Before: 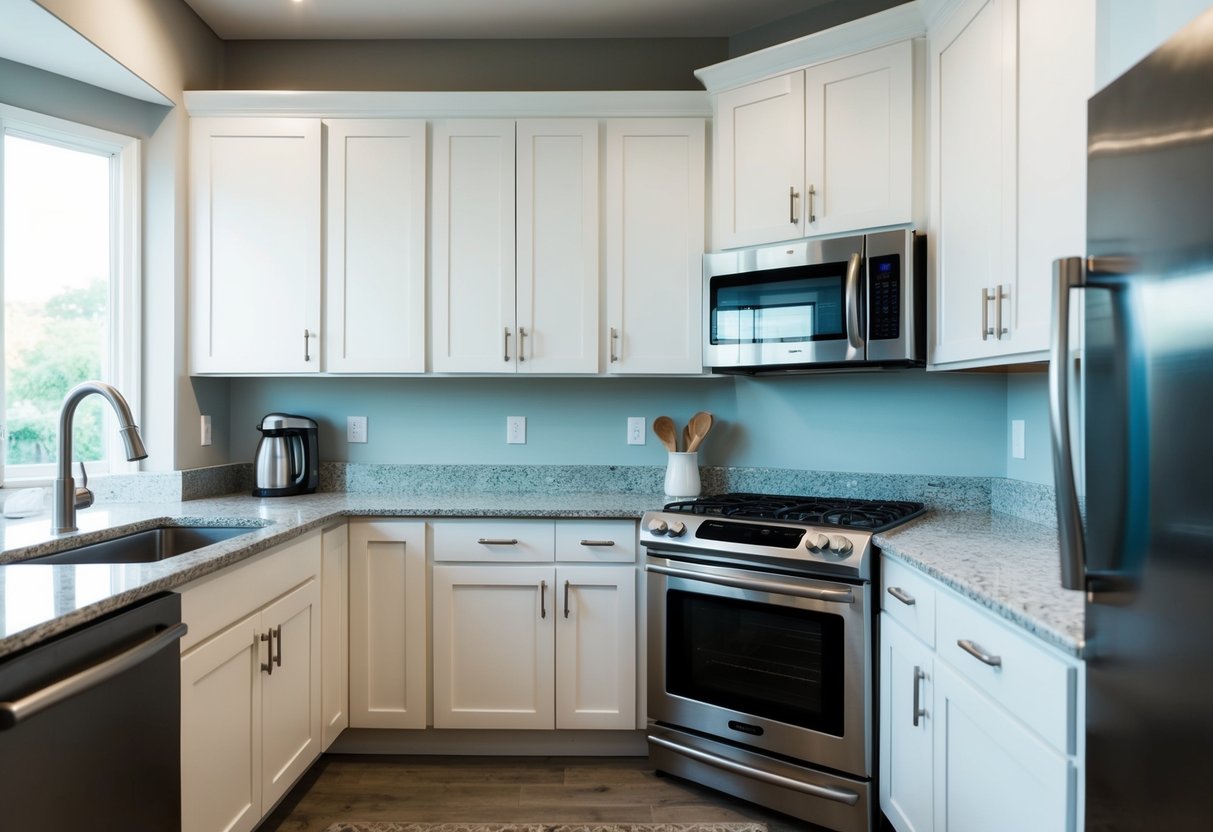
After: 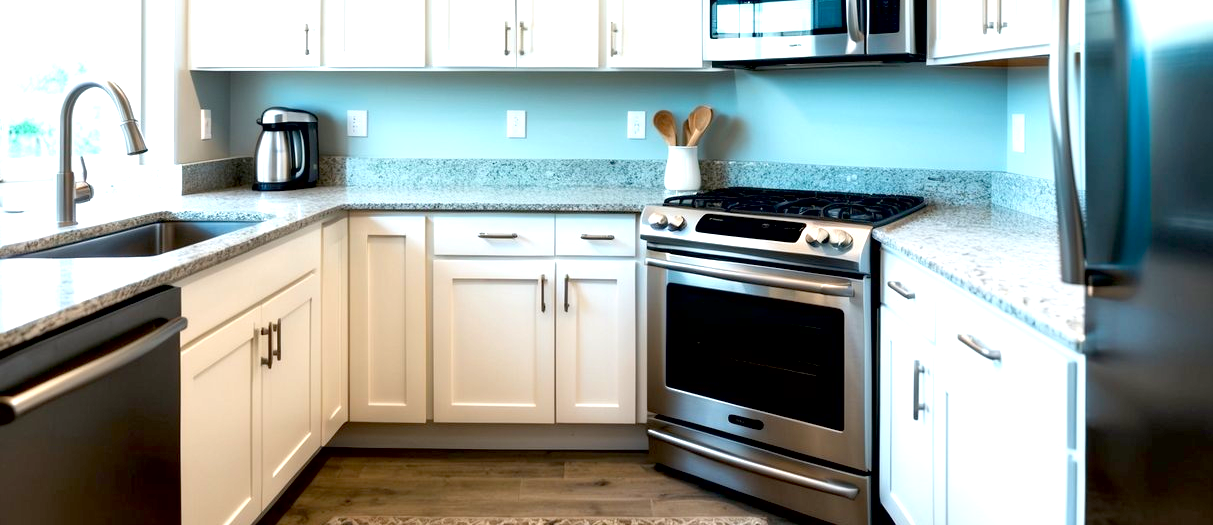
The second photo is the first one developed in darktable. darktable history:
exposure: black level correction 0.008, exposure 0.971 EV, compensate highlight preservation false
contrast brightness saturation: saturation 0.099
crop and rotate: top 36.833%
